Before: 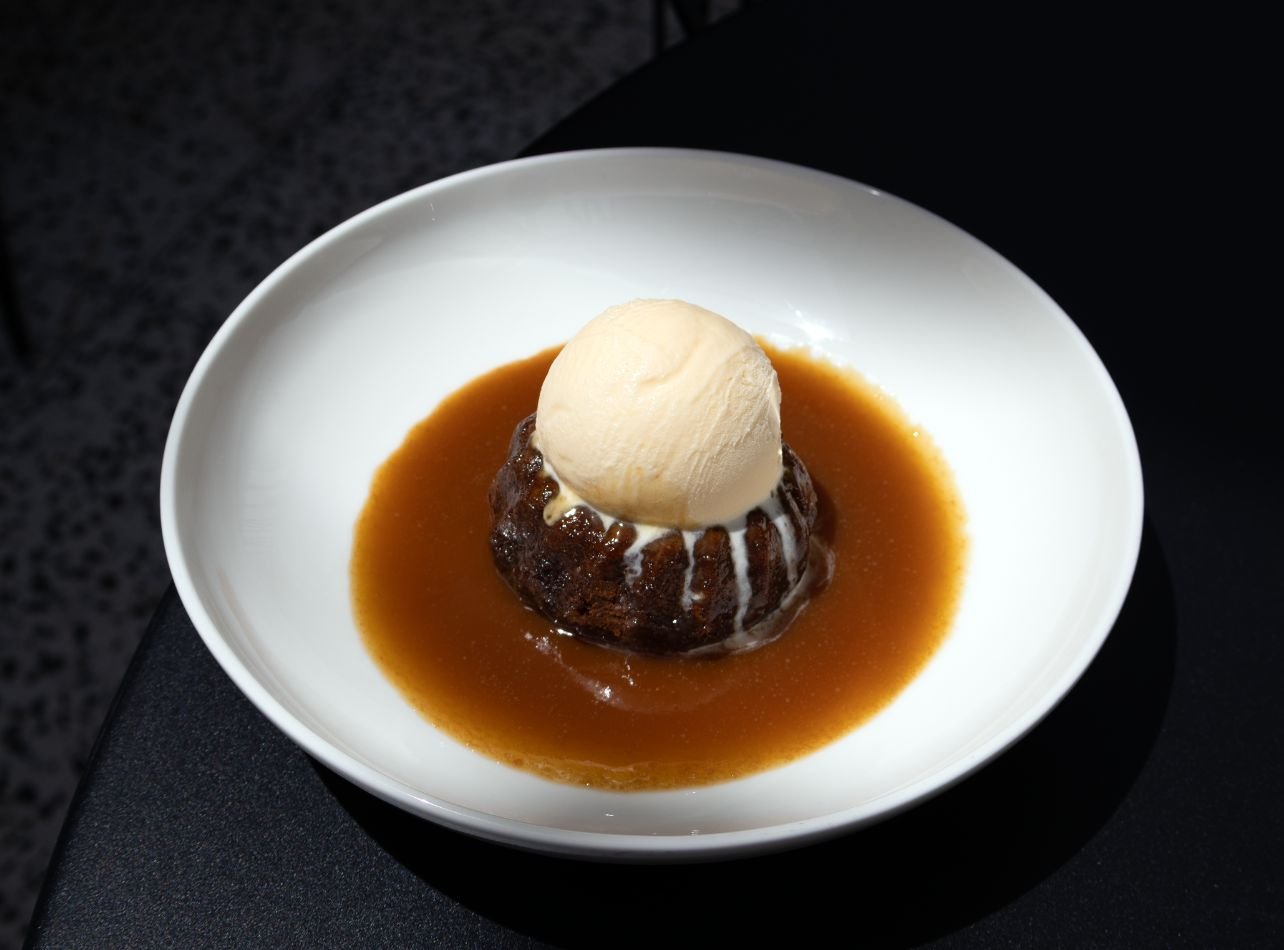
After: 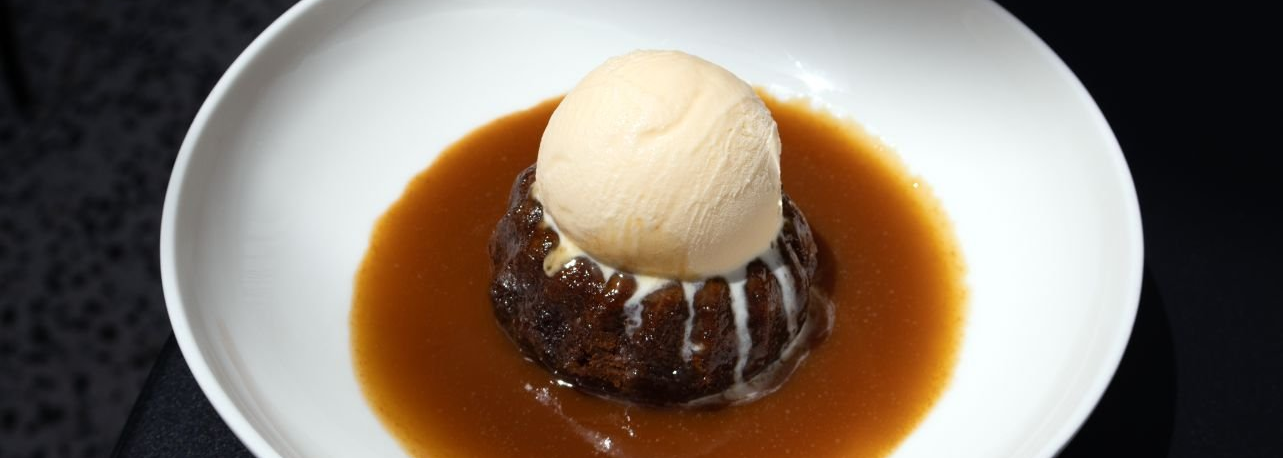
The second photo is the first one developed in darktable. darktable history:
crop and rotate: top 26.336%, bottom 25.421%
